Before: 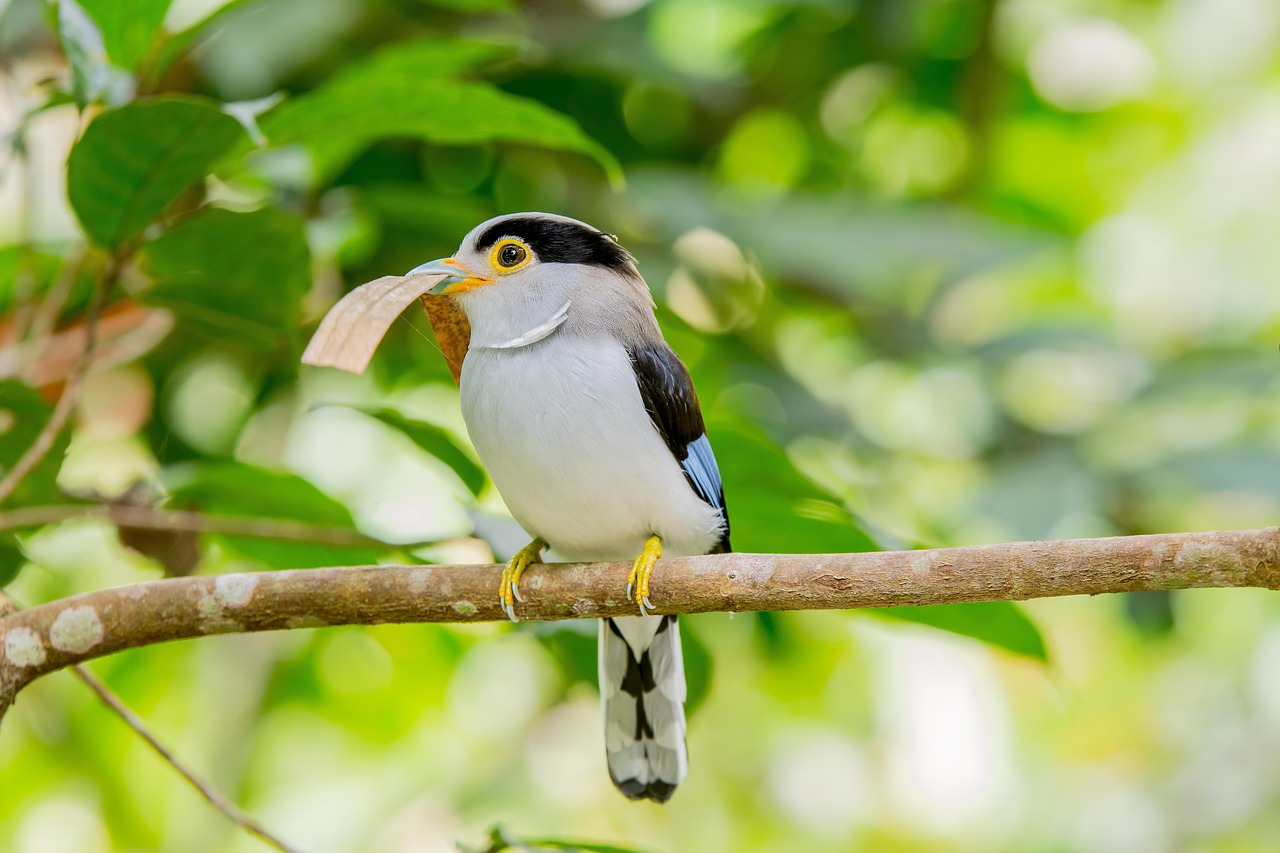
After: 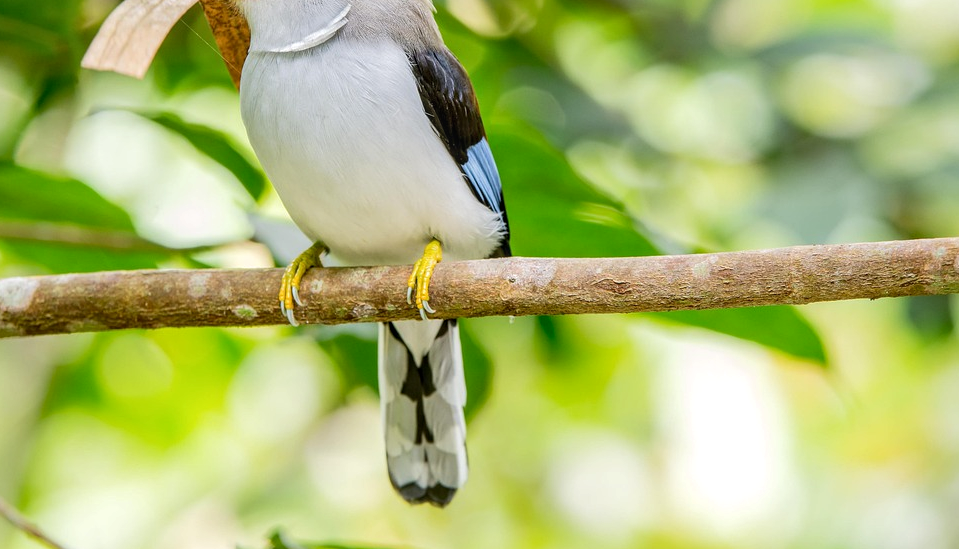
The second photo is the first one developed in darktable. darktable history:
exposure: exposure 0.125 EV, compensate highlight preservation false
crop and rotate: left 17.25%, top 34.791%, right 7.803%, bottom 0.787%
local contrast: on, module defaults
